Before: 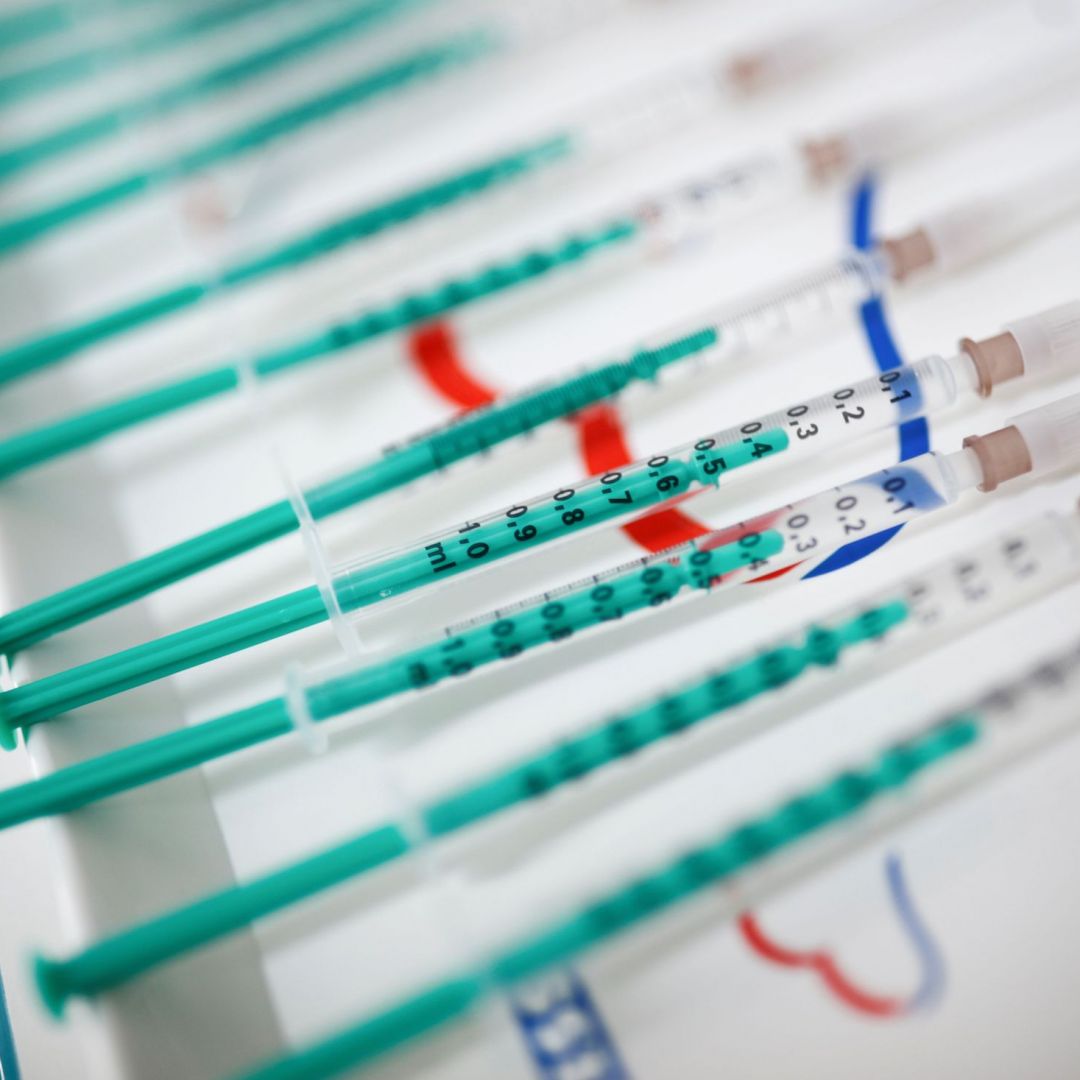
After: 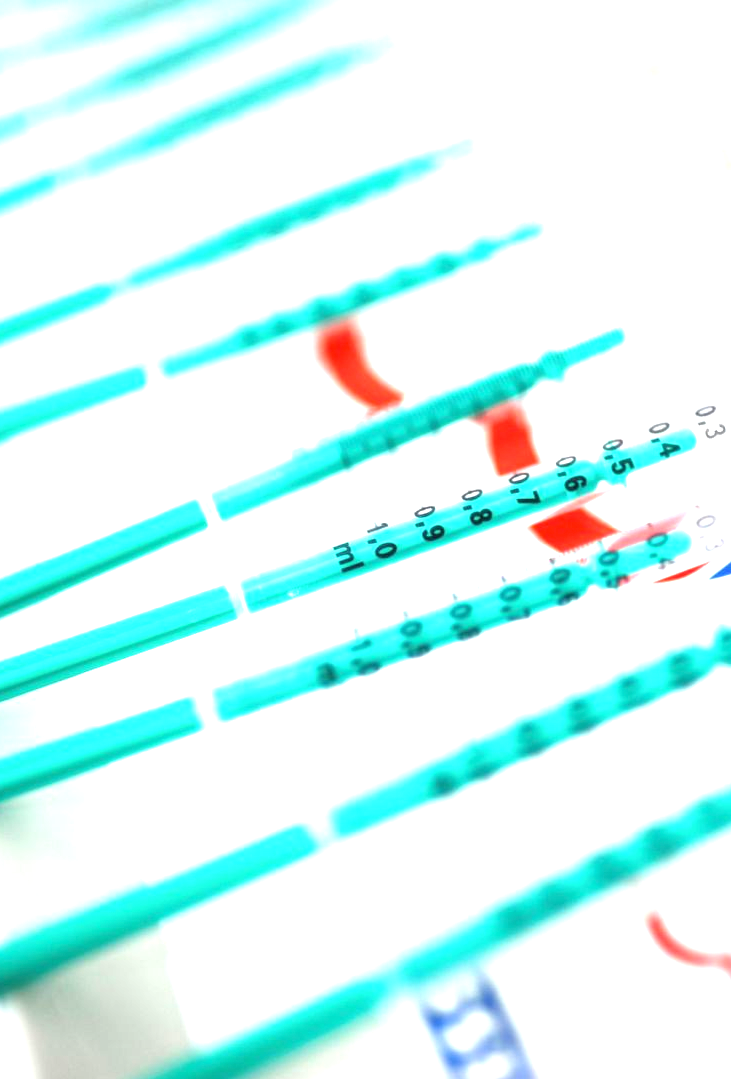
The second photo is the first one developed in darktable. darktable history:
exposure: black level correction 0, exposure 1.2 EV, compensate highlight preservation false
crop and rotate: left 8.597%, right 23.71%
tone equalizer: -8 EV -0.456 EV, -7 EV -0.411 EV, -6 EV -0.348 EV, -5 EV -0.195 EV, -3 EV 0.233 EV, -2 EV 0.317 EV, -1 EV 0.4 EV, +0 EV 0.444 EV, mask exposure compensation -0.508 EV
